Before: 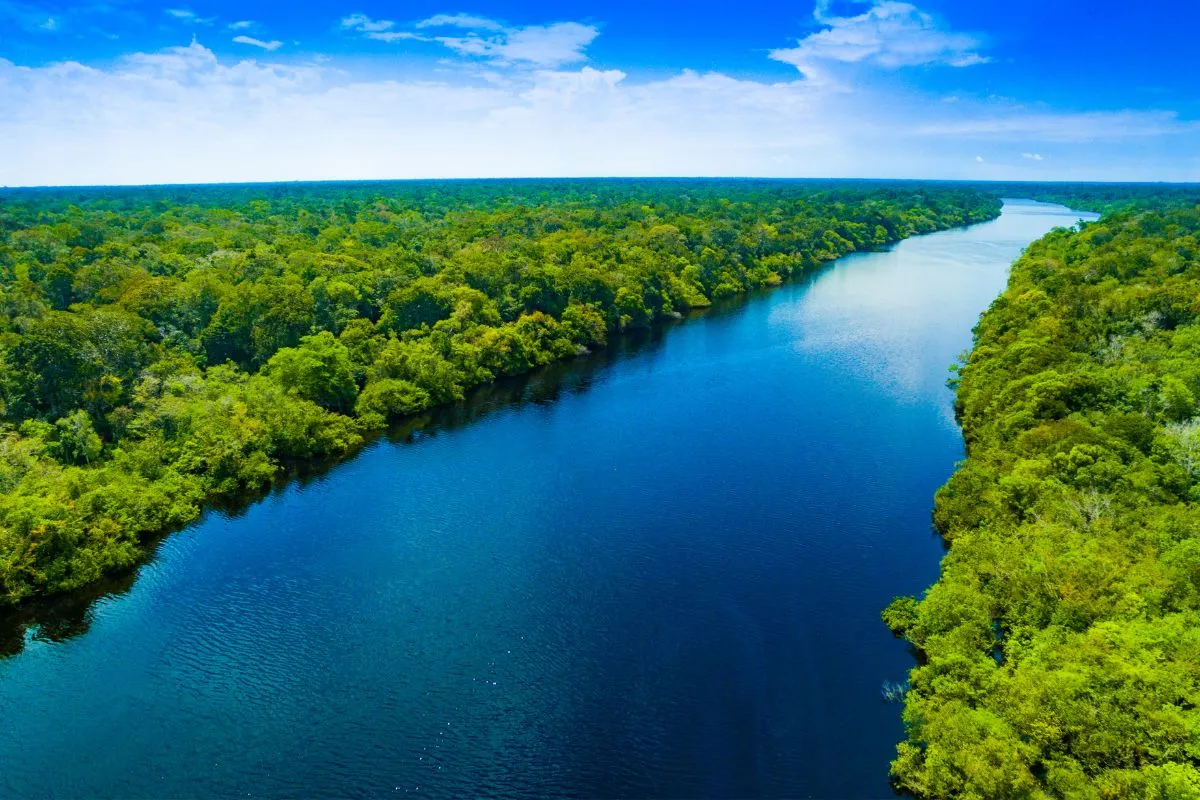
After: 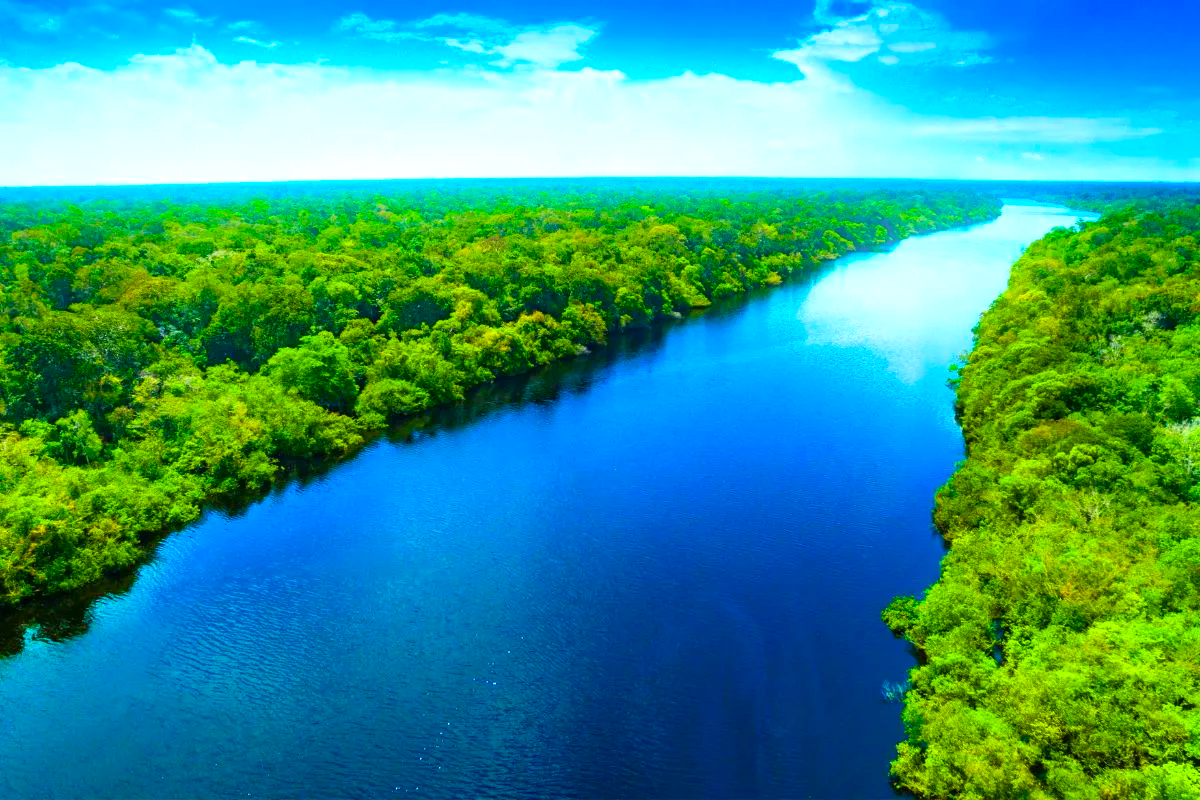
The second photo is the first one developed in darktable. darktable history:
color contrast: green-magenta contrast 1.69, blue-yellow contrast 1.49
exposure: black level correction 0, exposure 0.6 EV, compensate highlight preservation false
bloom: size 9%, threshold 100%, strength 7%
